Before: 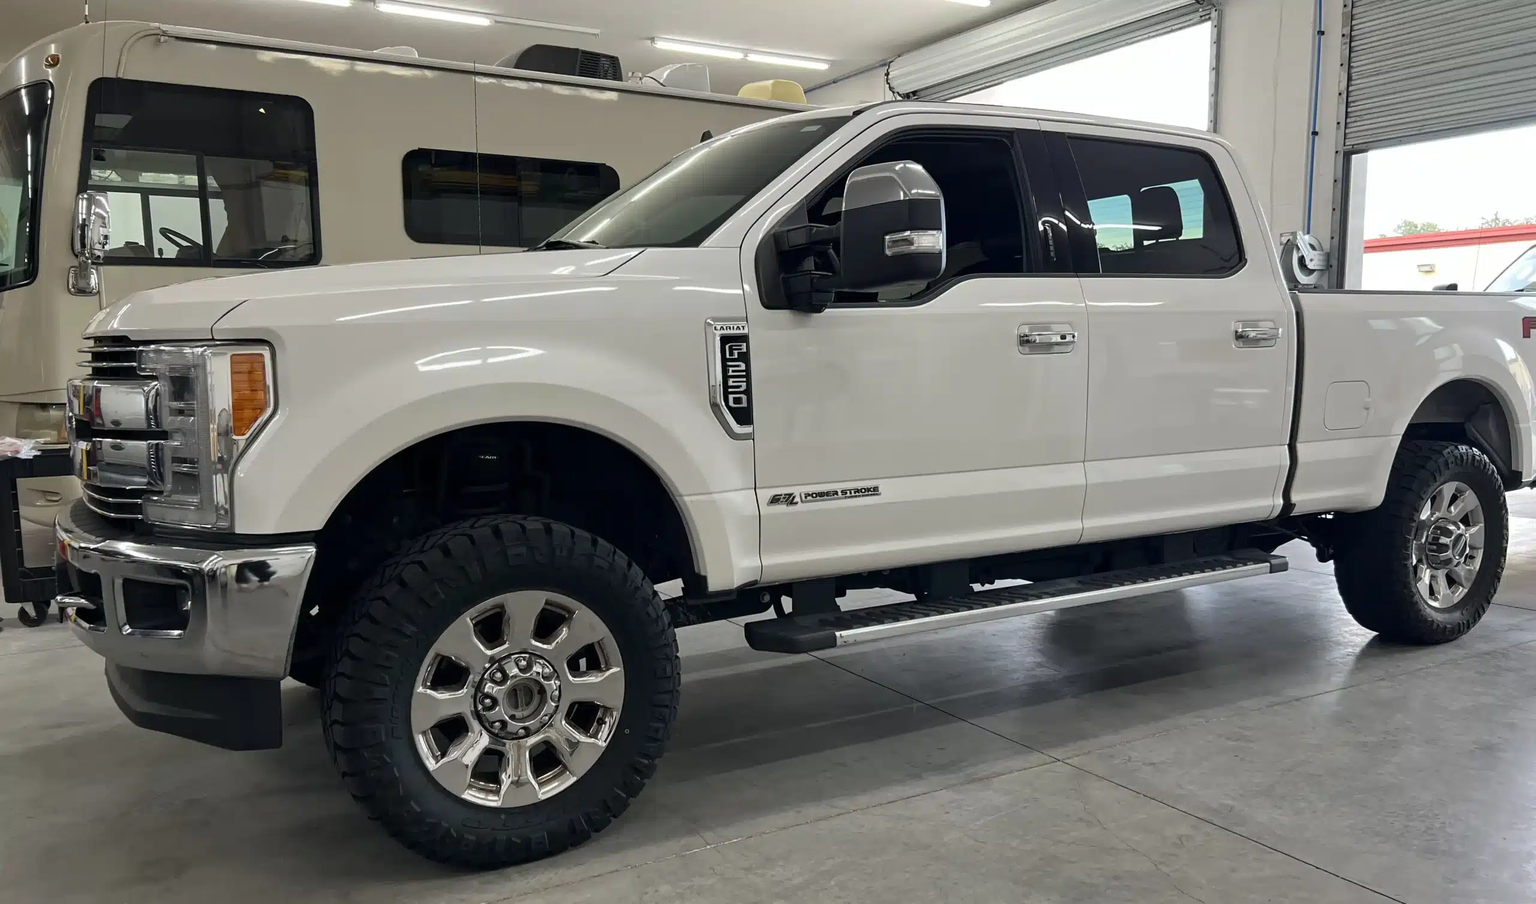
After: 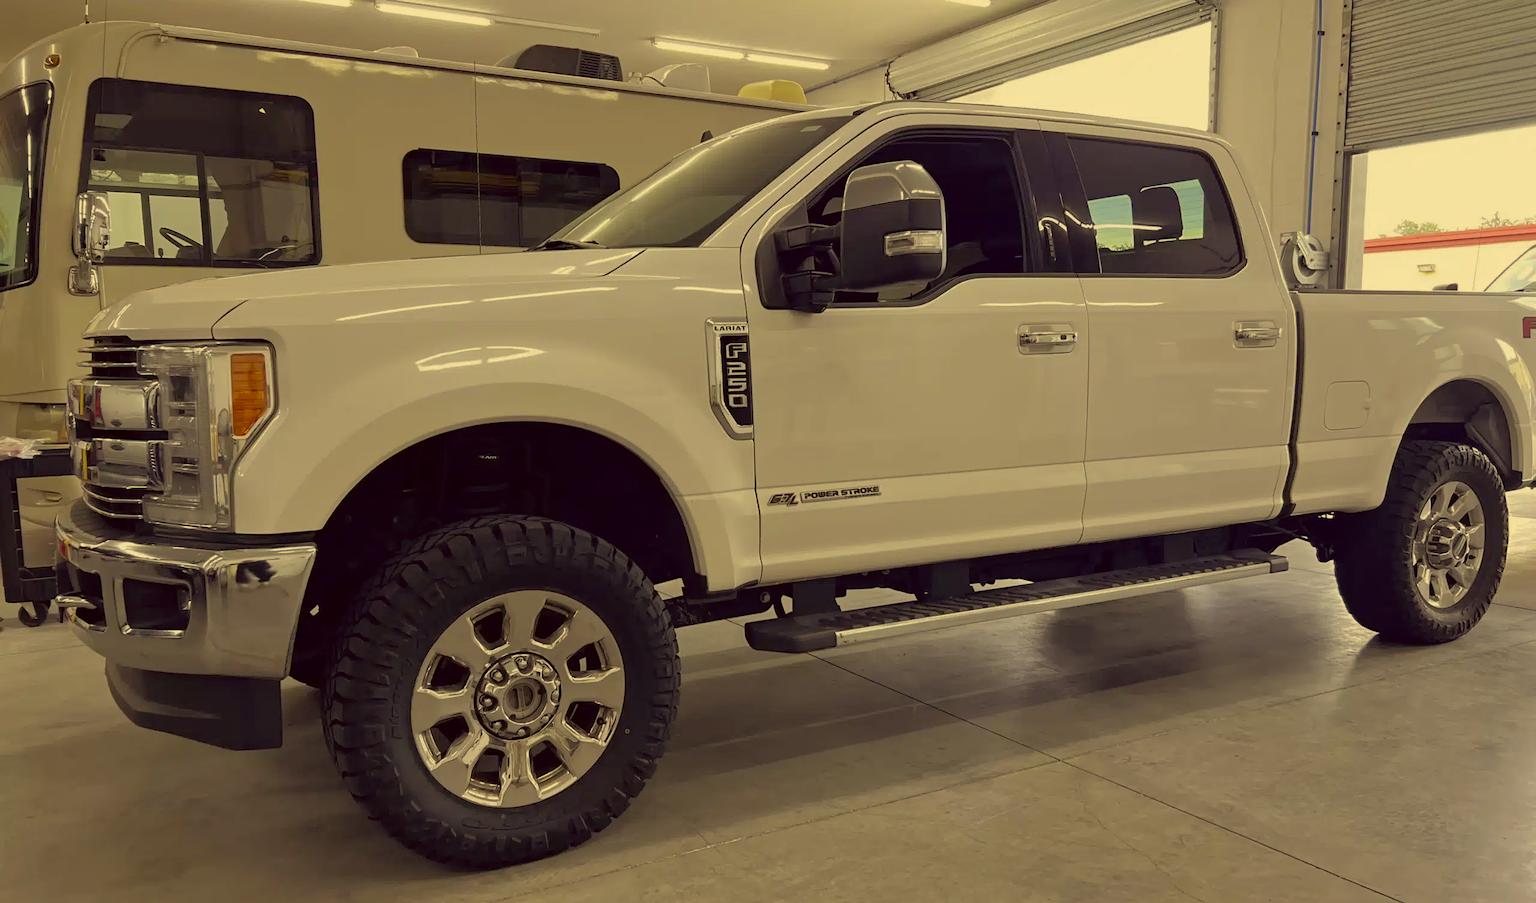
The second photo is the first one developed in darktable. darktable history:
tone equalizer: -8 EV 0.231 EV, -7 EV 0.392 EV, -6 EV 0.457 EV, -5 EV 0.244 EV, -3 EV -0.276 EV, -2 EV -0.417 EV, -1 EV -0.434 EV, +0 EV -0.269 EV, edges refinement/feathering 500, mask exposure compensation -1.57 EV, preserve details no
color correction: highlights a* -0.404, highlights b* 39.71, shadows a* 9.35, shadows b* -0.197
